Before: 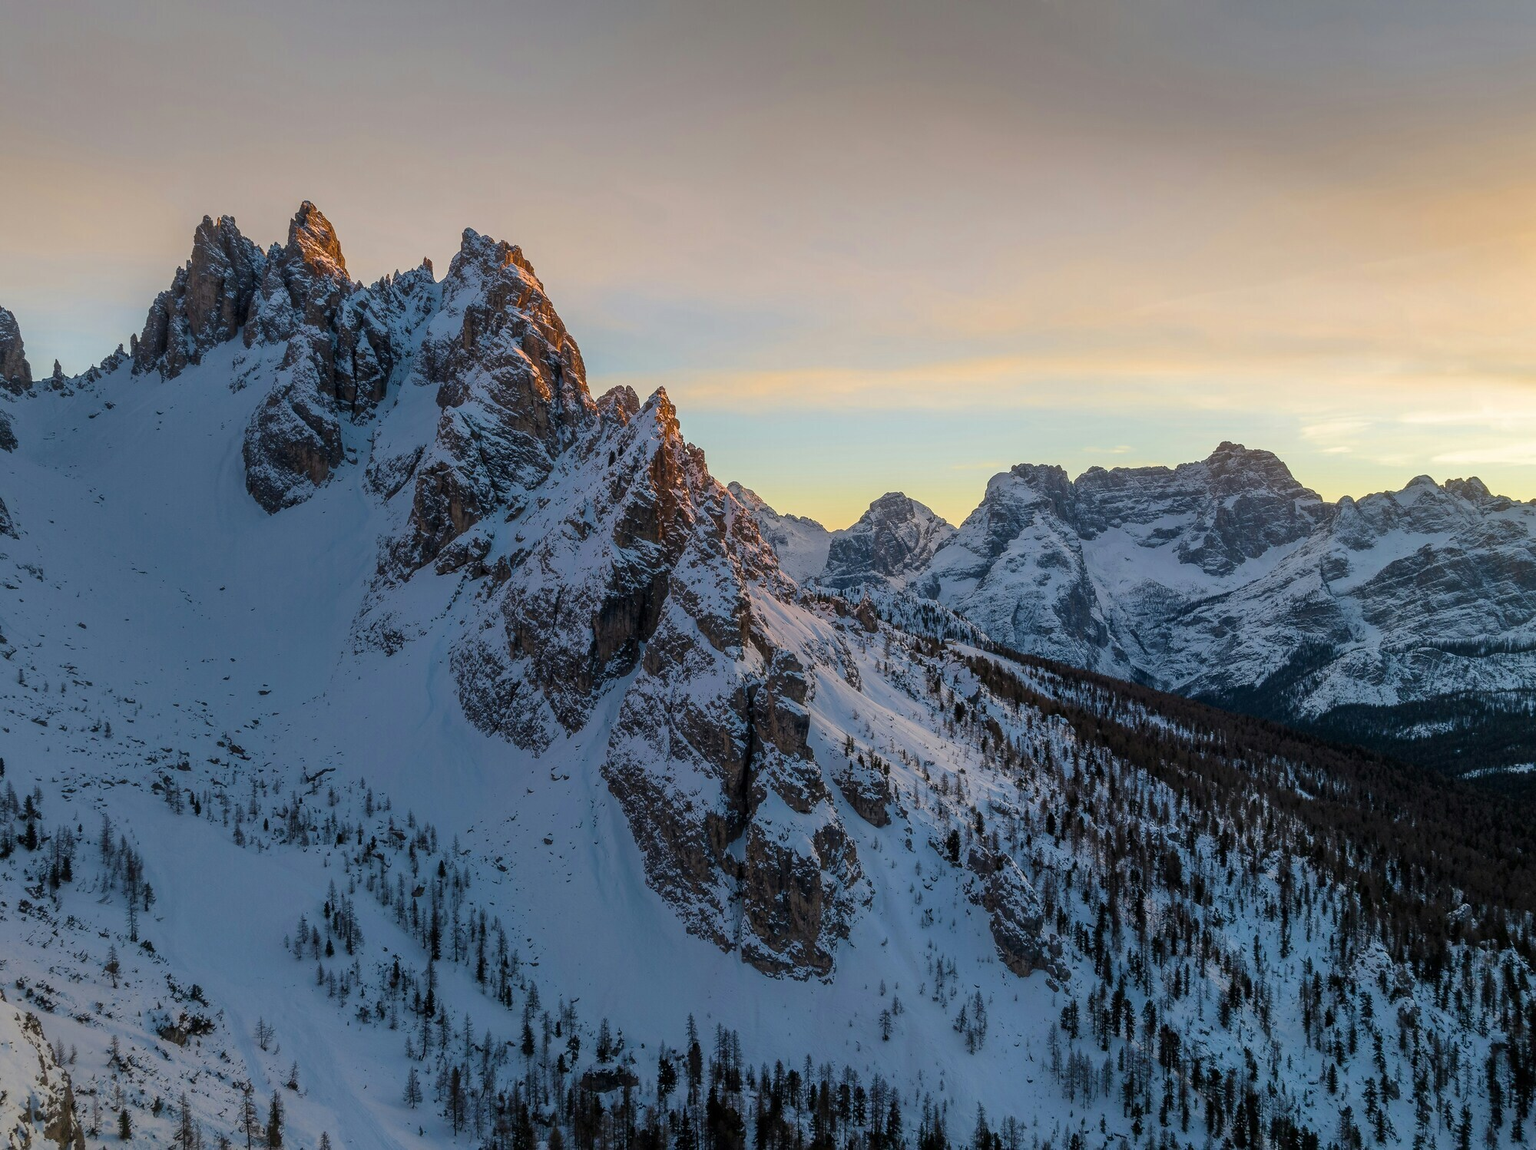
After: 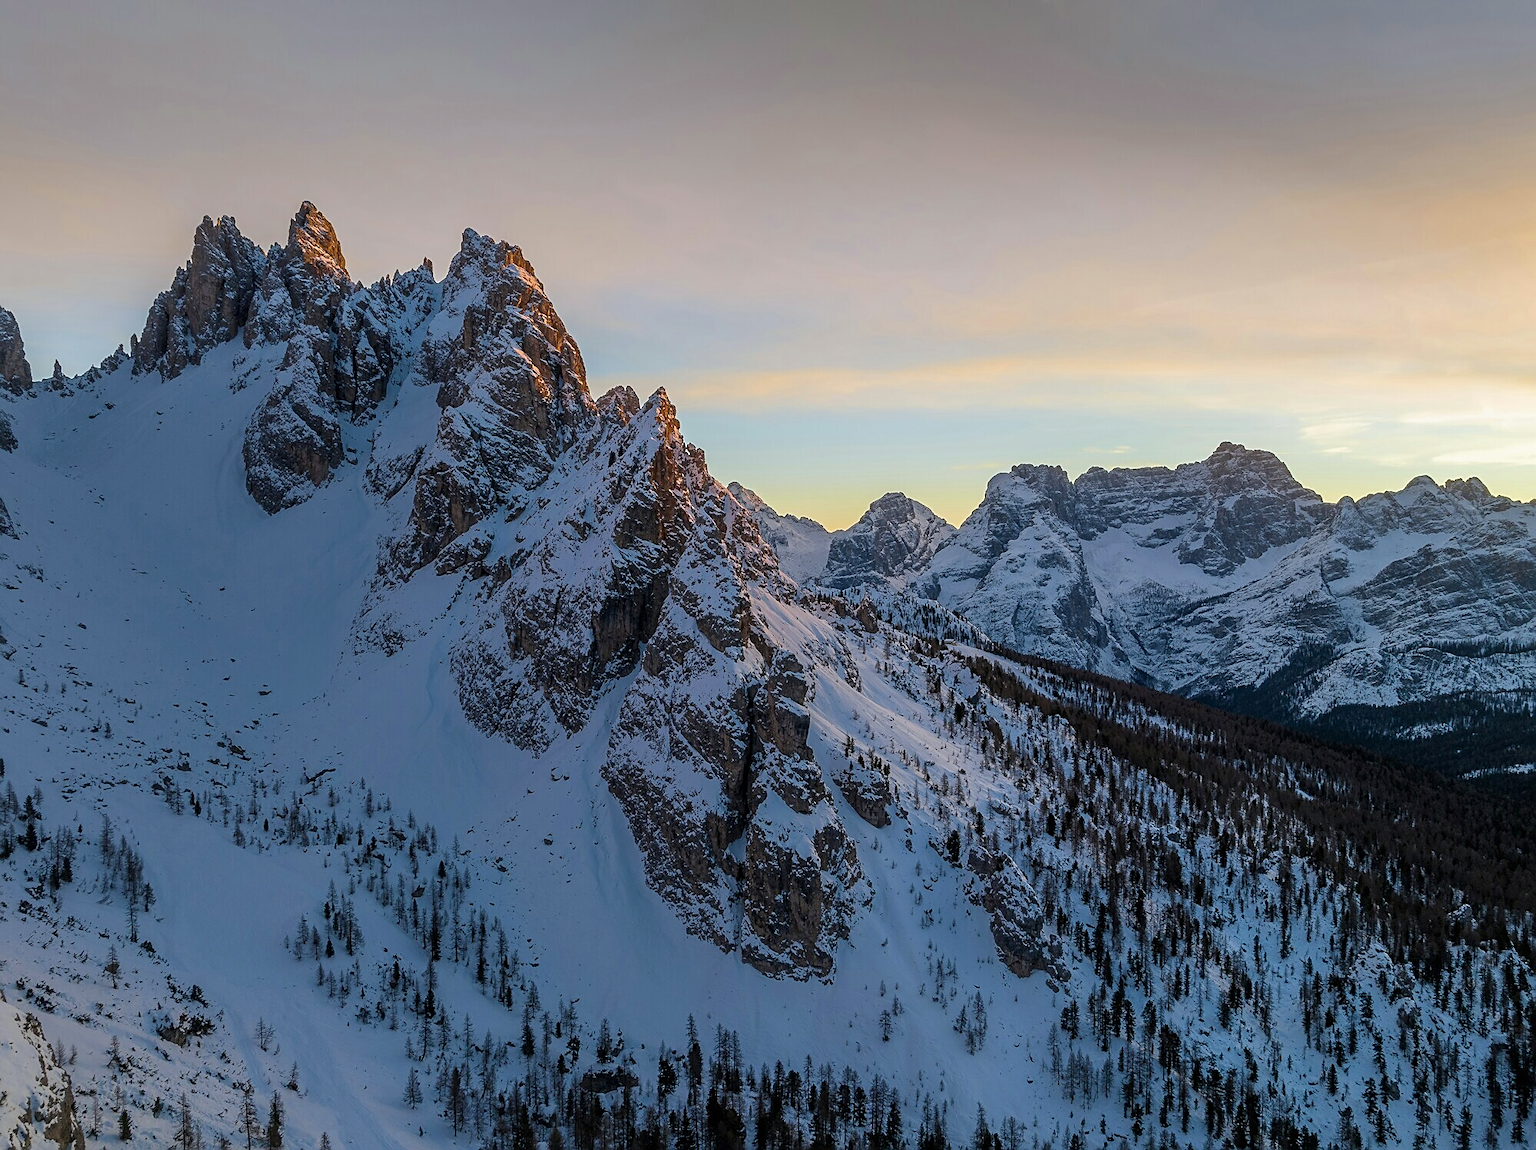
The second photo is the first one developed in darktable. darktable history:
sharpen: on, module defaults
white balance: red 0.983, blue 1.036
